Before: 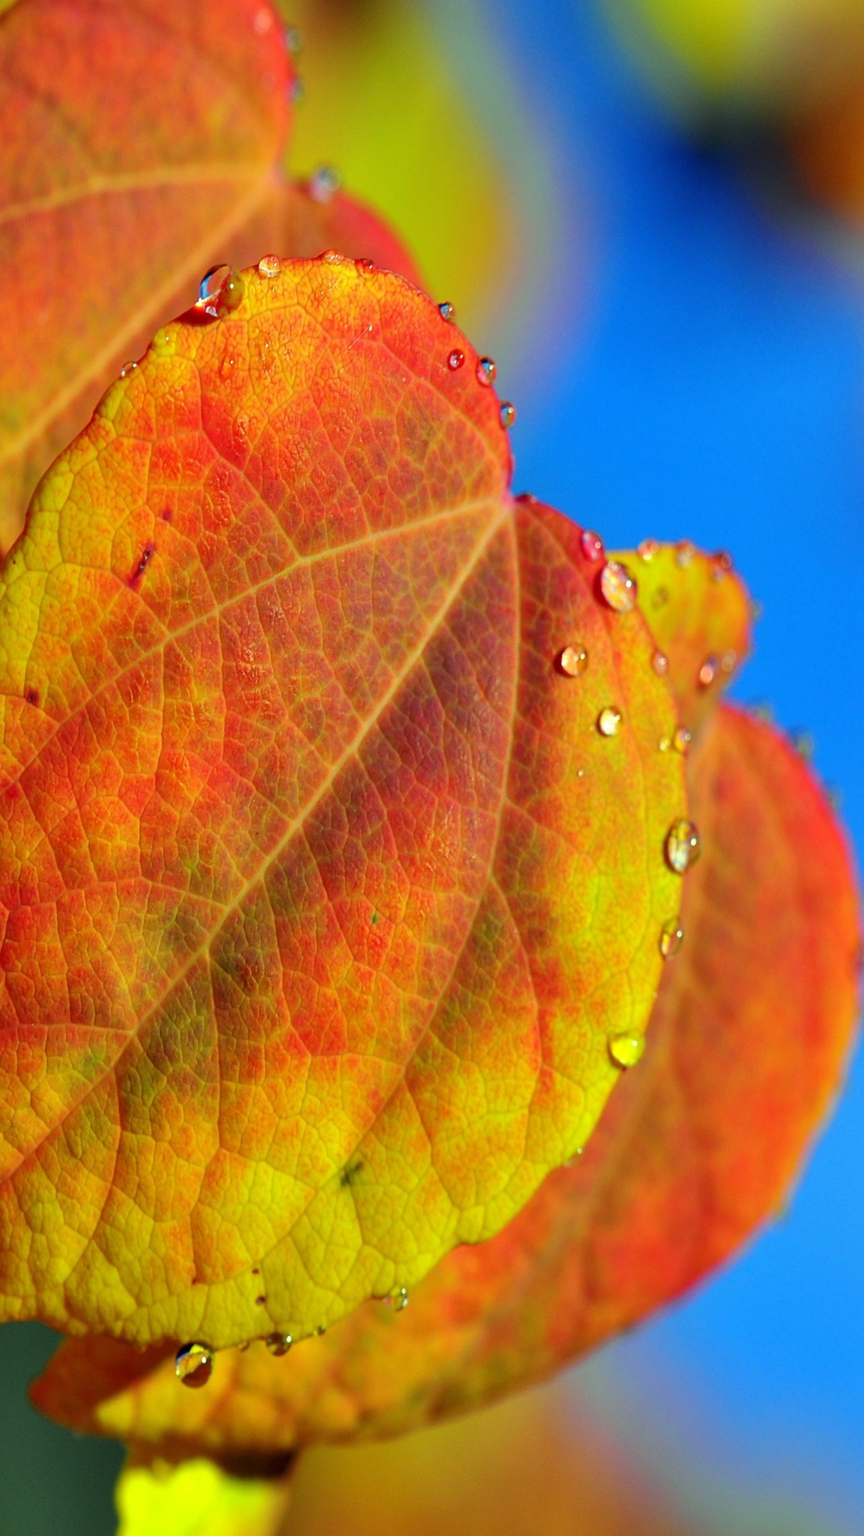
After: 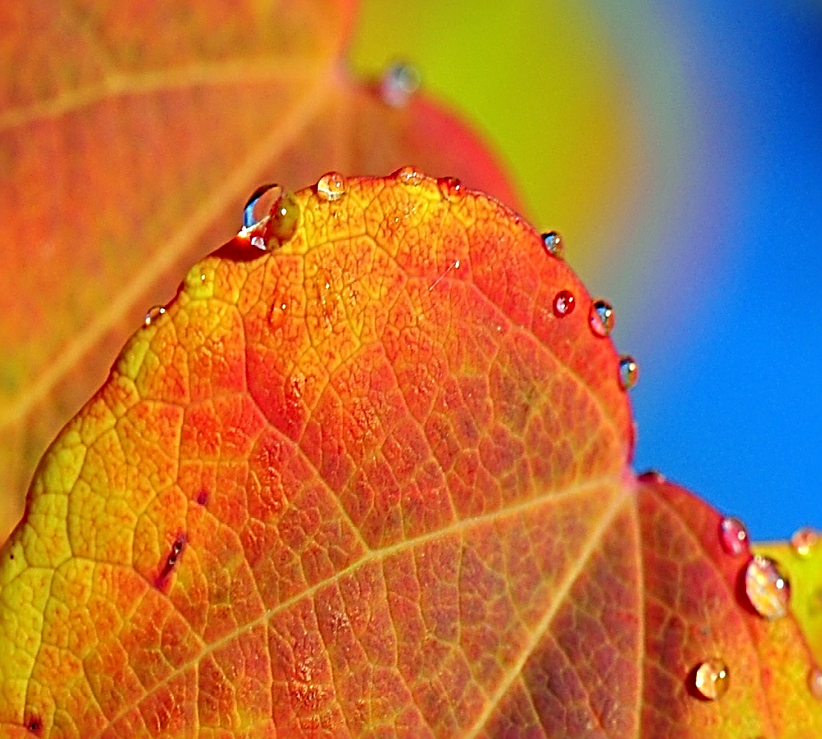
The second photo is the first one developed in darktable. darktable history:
sharpen: radius 3.639, amount 0.928
crop: left 0.567%, top 7.639%, right 23.314%, bottom 53.856%
